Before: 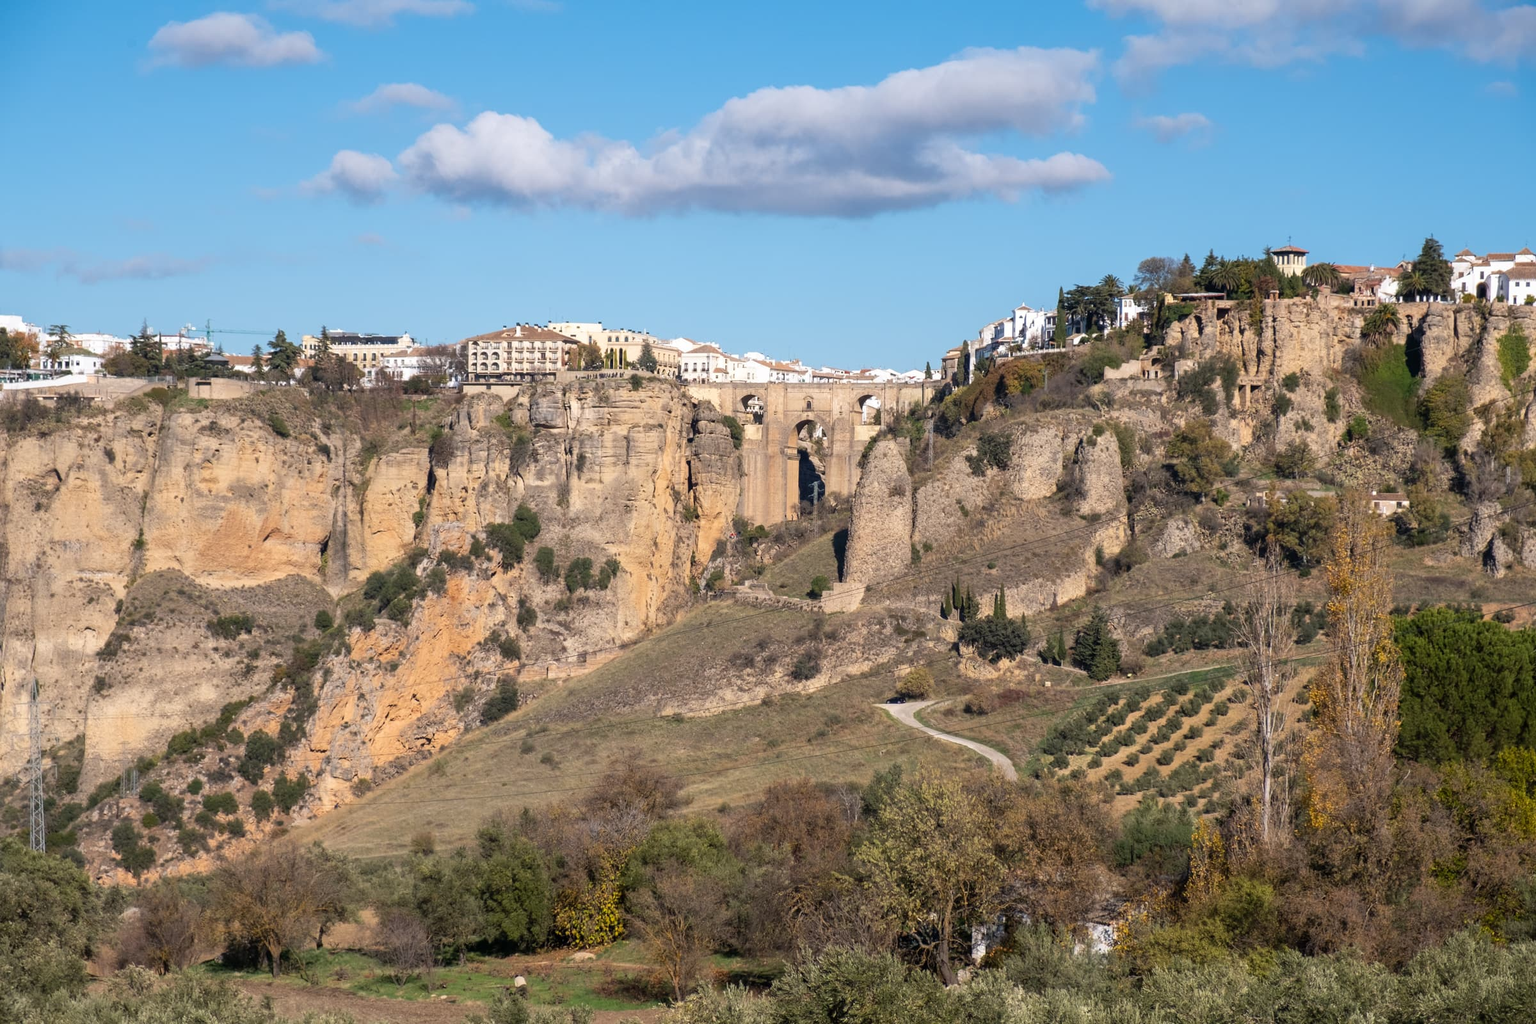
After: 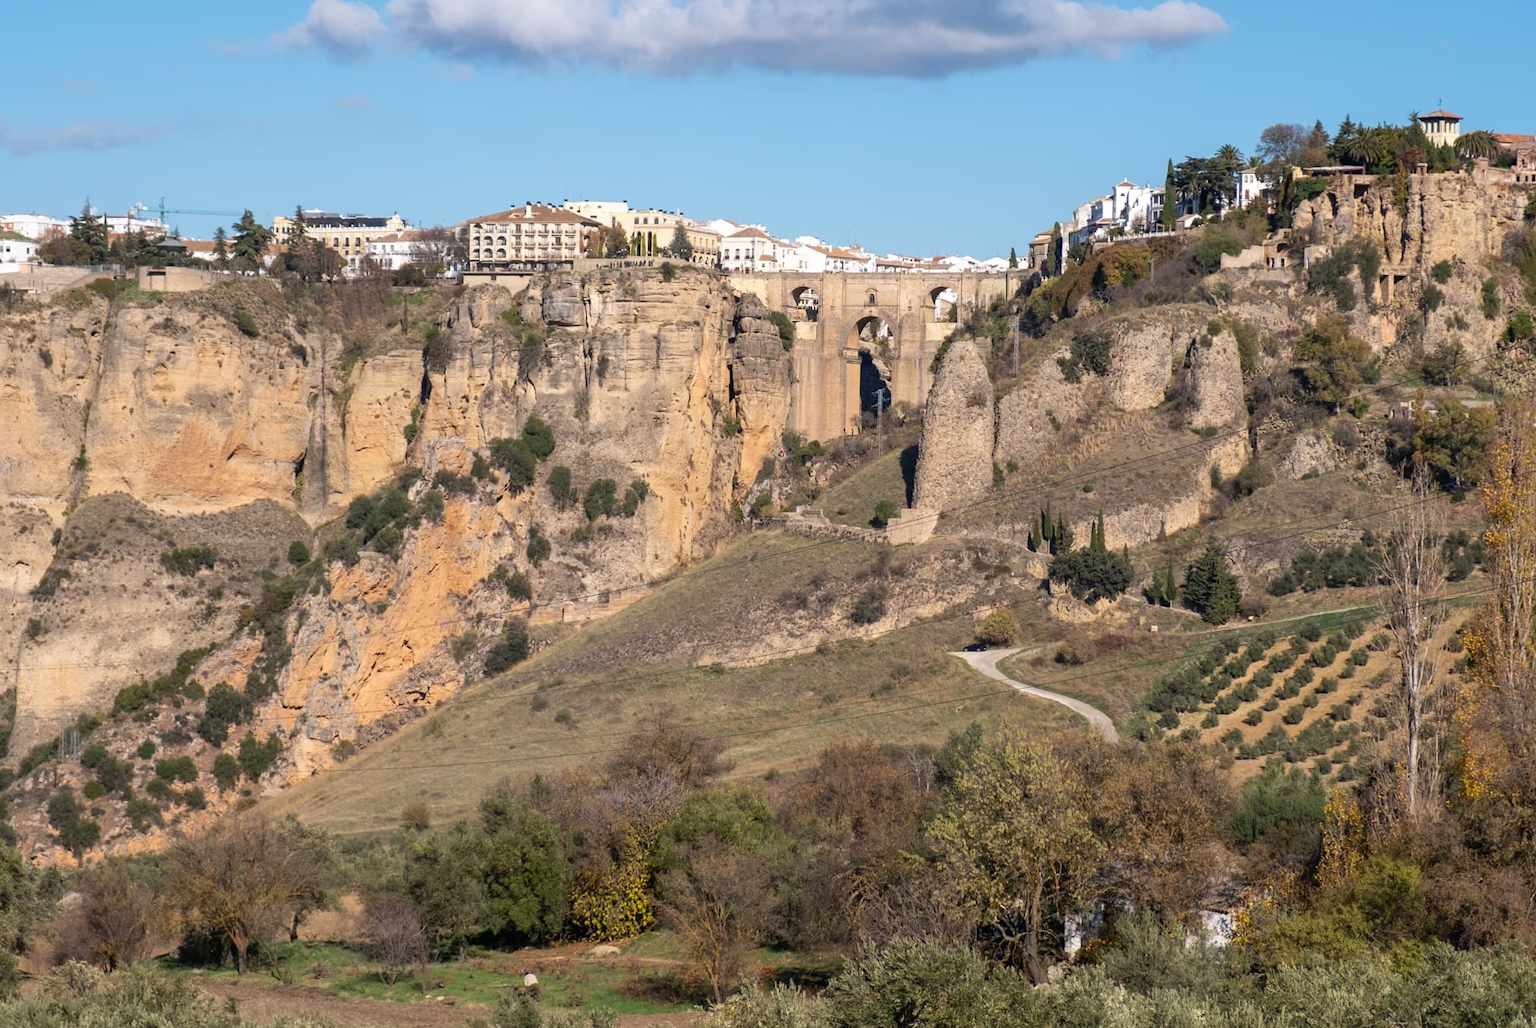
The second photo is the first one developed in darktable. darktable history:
crop and rotate: left 4.644%, top 14.943%, right 10.704%
